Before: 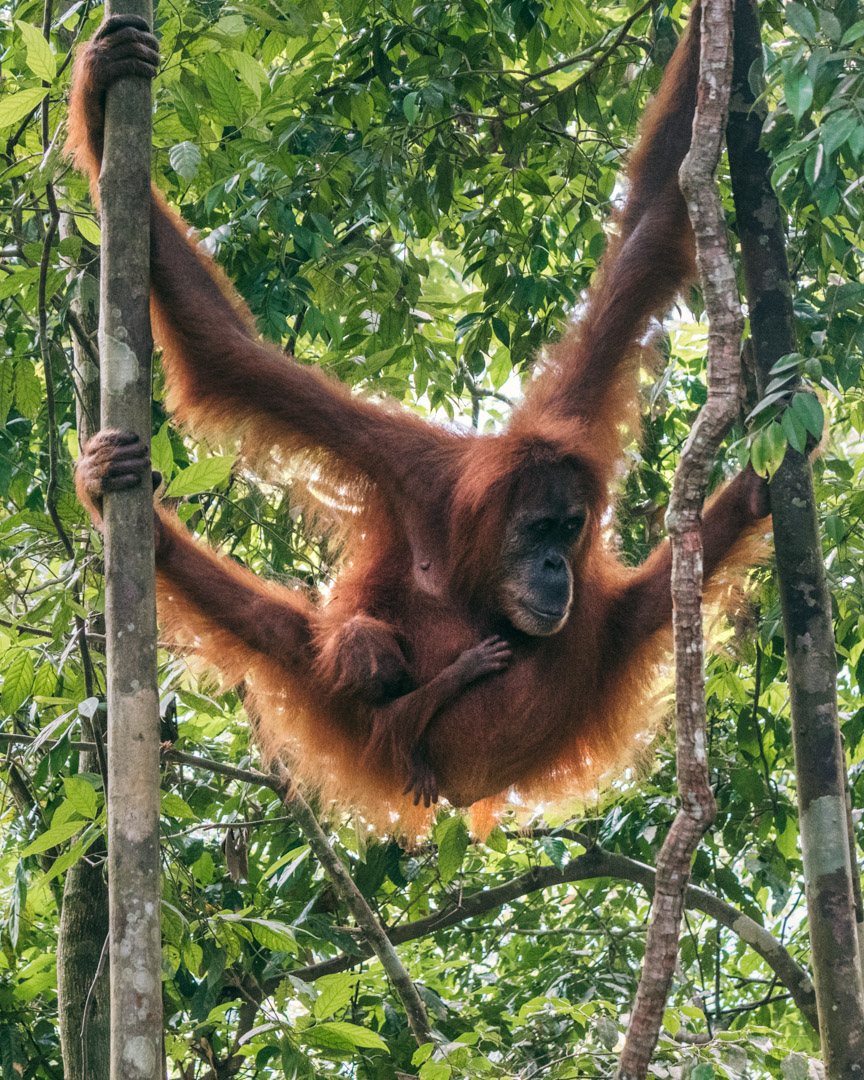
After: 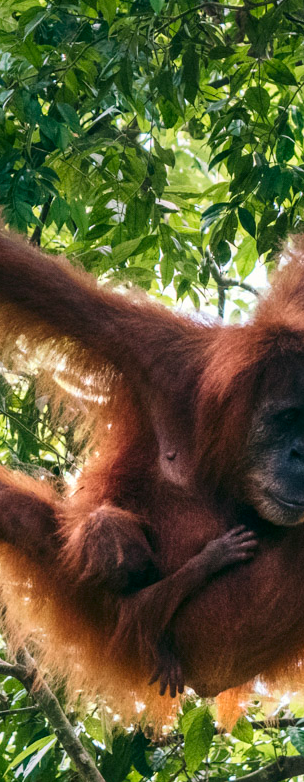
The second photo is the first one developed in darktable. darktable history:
crop and rotate: left 29.476%, top 10.214%, right 35.32%, bottom 17.333%
contrast brightness saturation: contrast 0.13, brightness -0.05, saturation 0.16
